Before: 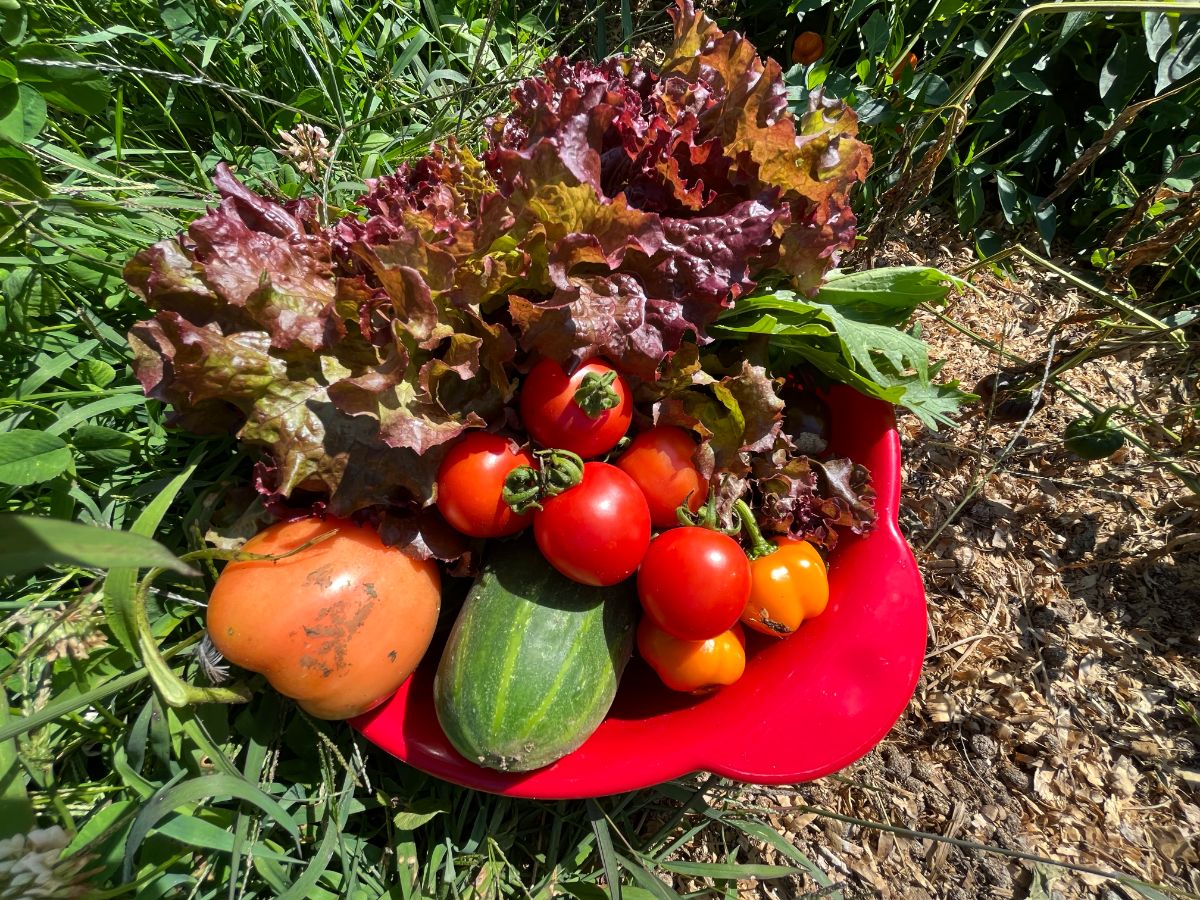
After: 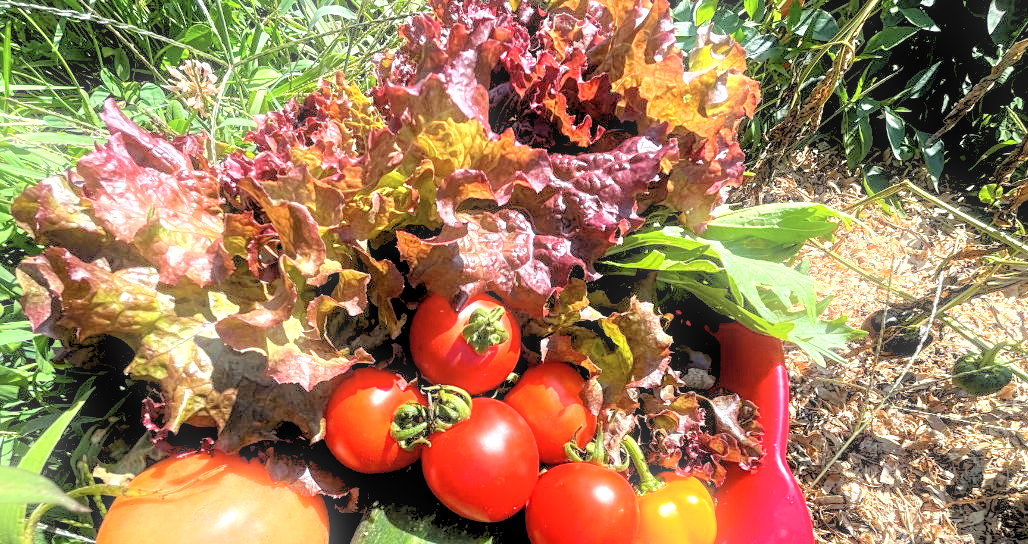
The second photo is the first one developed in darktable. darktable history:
sharpen: amount 0.2
local contrast: detail 130%
contrast brightness saturation: saturation -0.05
exposure: black level correction 0, exposure 1.198 EV, compensate exposure bias true, compensate highlight preservation false
bloom: size 5%, threshold 95%, strength 15%
shadows and highlights: radius 331.84, shadows 53.55, highlights -100, compress 94.63%, highlights color adjustment 73.23%, soften with gaussian
rgb levels: preserve colors sum RGB, levels [[0.038, 0.433, 0.934], [0, 0.5, 1], [0, 0.5, 1]]
crop and rotate: left 9.345%, top 7.22%, right 4.982%, bottom 32.331%
